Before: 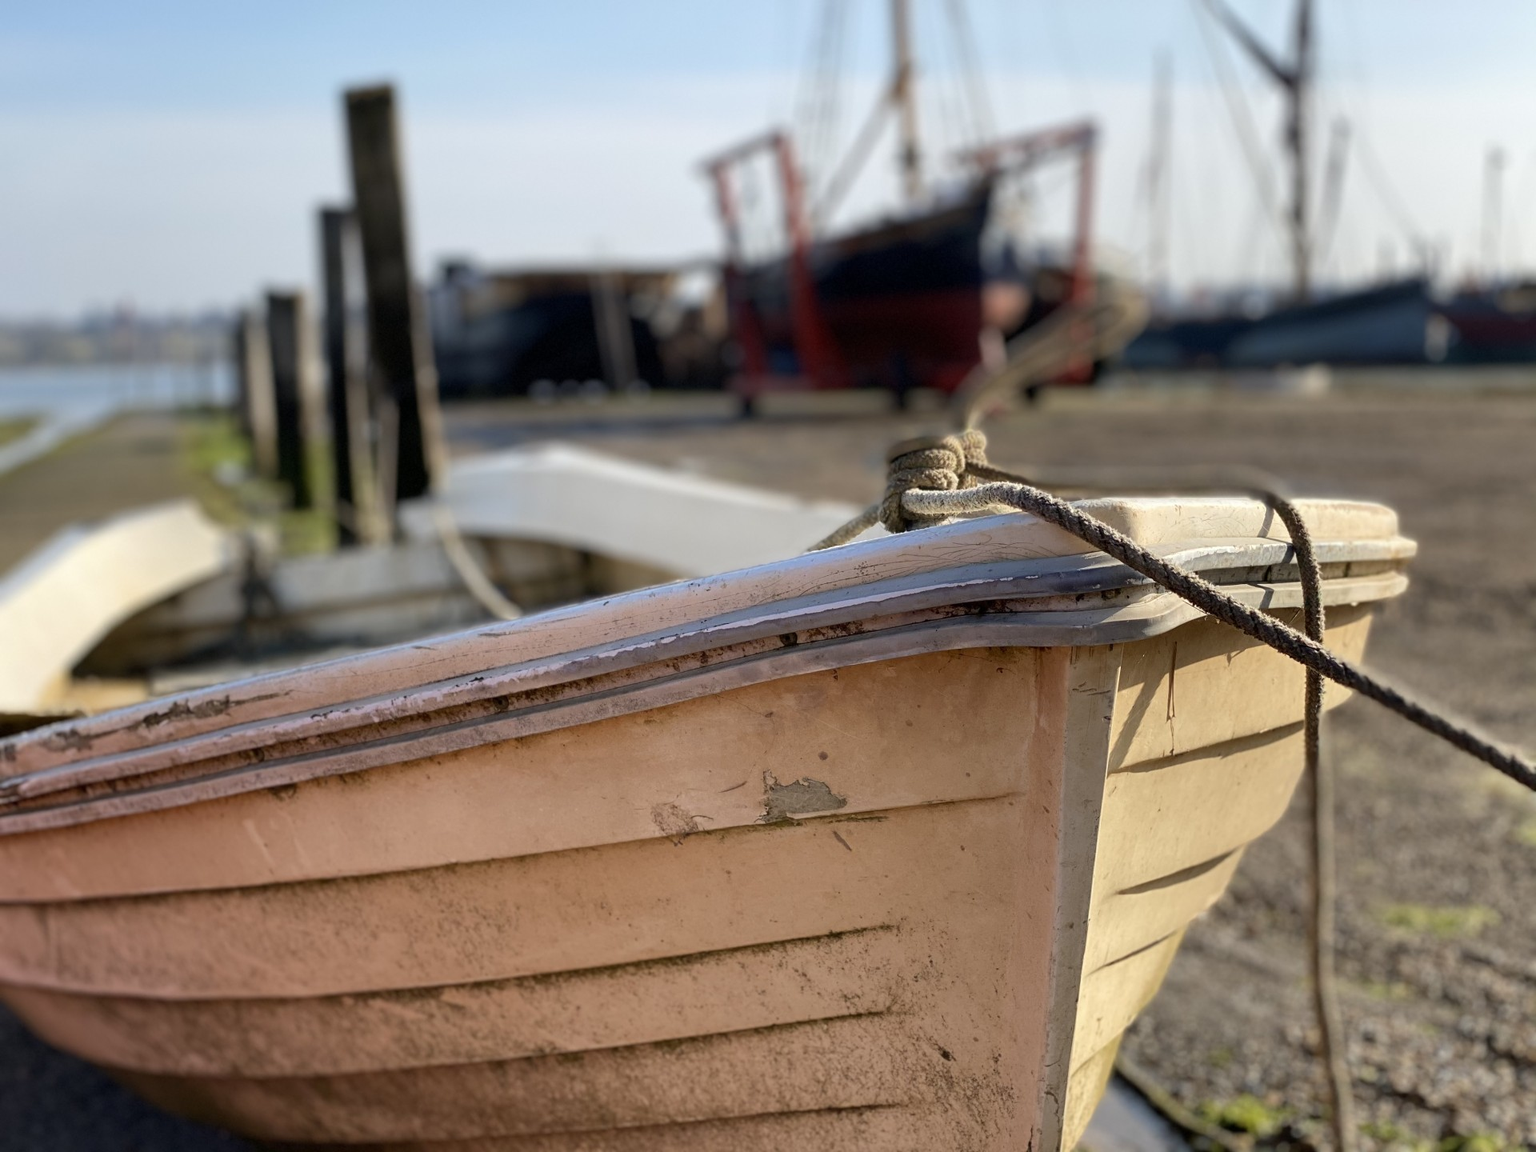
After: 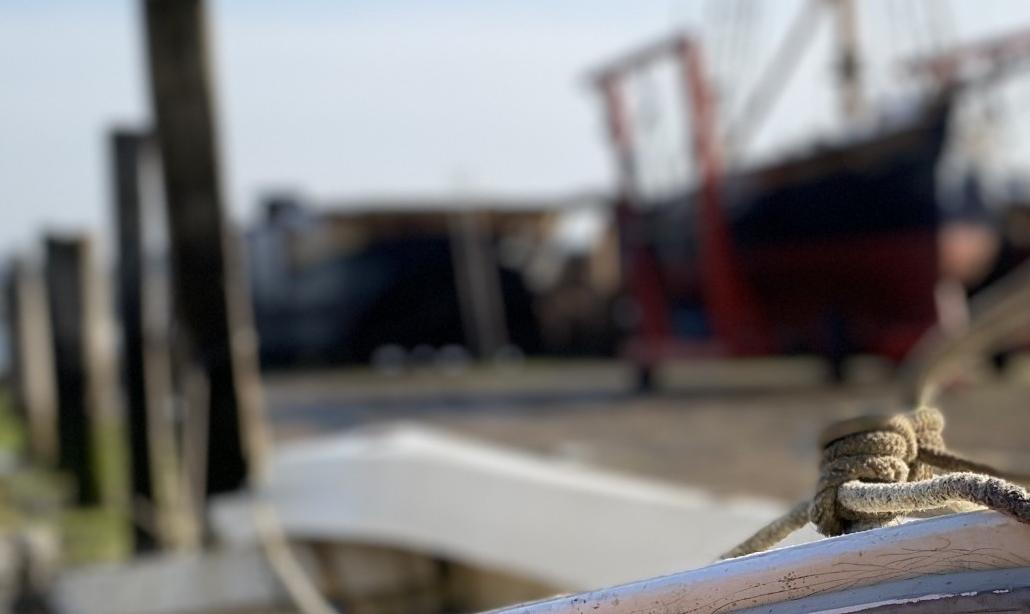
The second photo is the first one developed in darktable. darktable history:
crop: left 15.078%, top 9.093%, right 31.238%, bottom 48.225%
